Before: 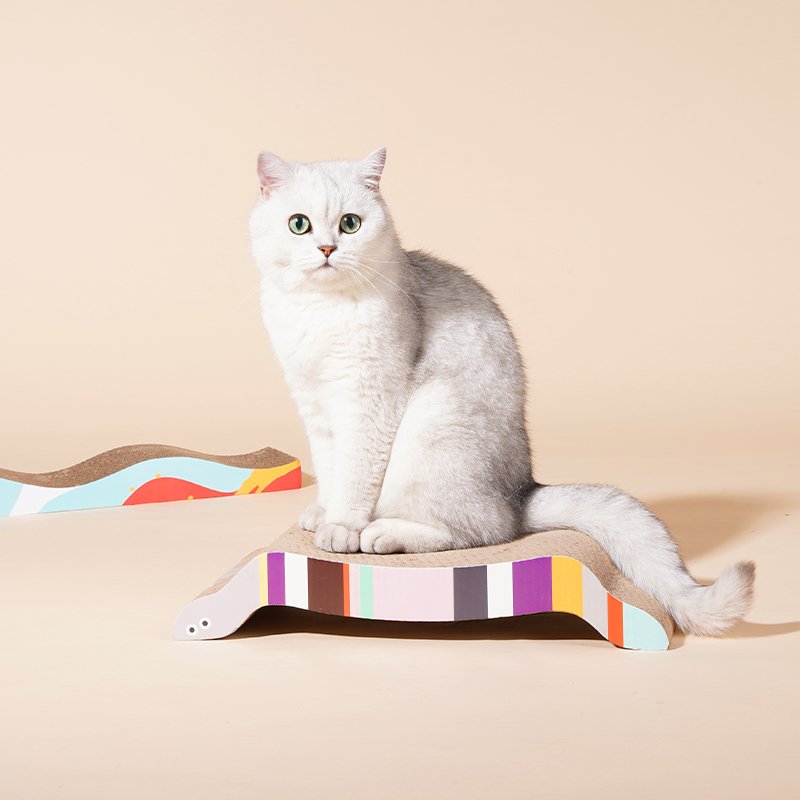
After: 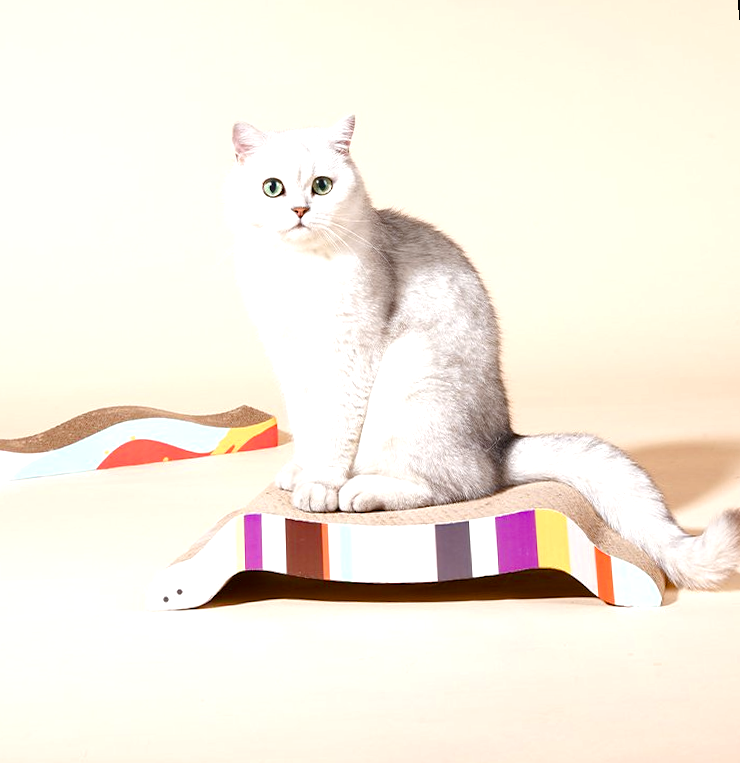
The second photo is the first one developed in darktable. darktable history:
color balance rgb: perceptual saturation grading › global saturation 25%, perceptual saturation grading › highlights -50%, perceptual saturation grading › shadows 30%, perceptual brilliance grading › global brilliance 12%, global vibrance 20%
rotate and perspective: rotation -1.68°, lens shift (vertical) -0.146, crop left 0.049, crop right 0.912, crop top 0.032, crop bottom 0.96
contrast brightness saturation: contrast 0.03, brightness -0.04
local contrast: highlights 100%, shadows 100%, detail 120%, midtone range 0.2
